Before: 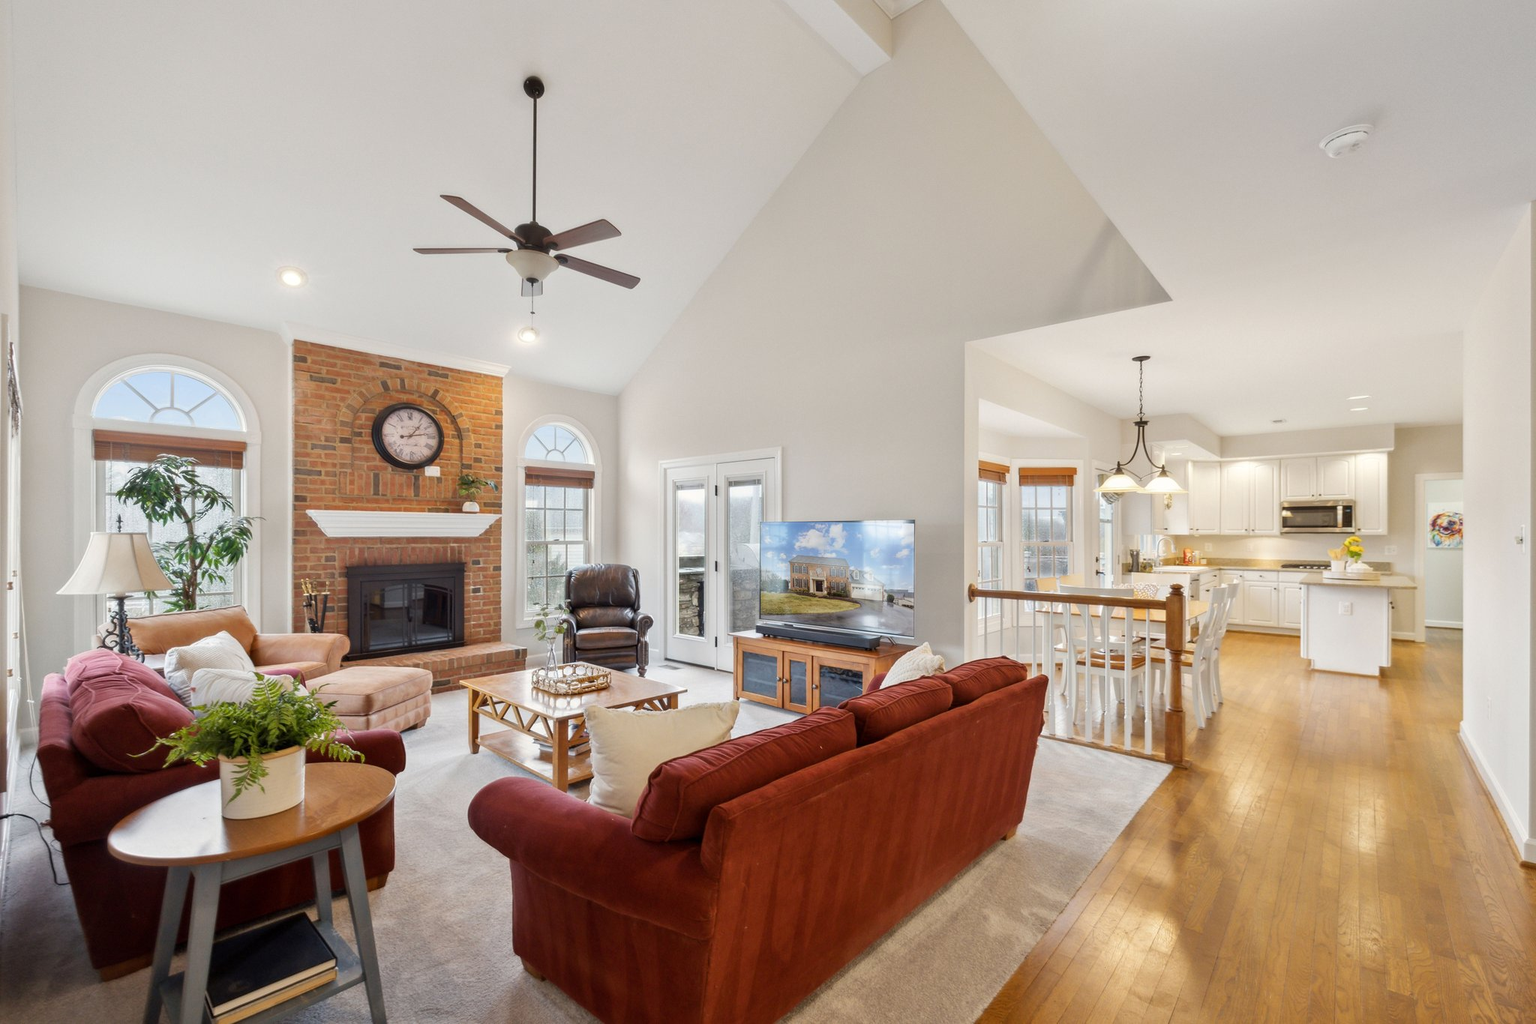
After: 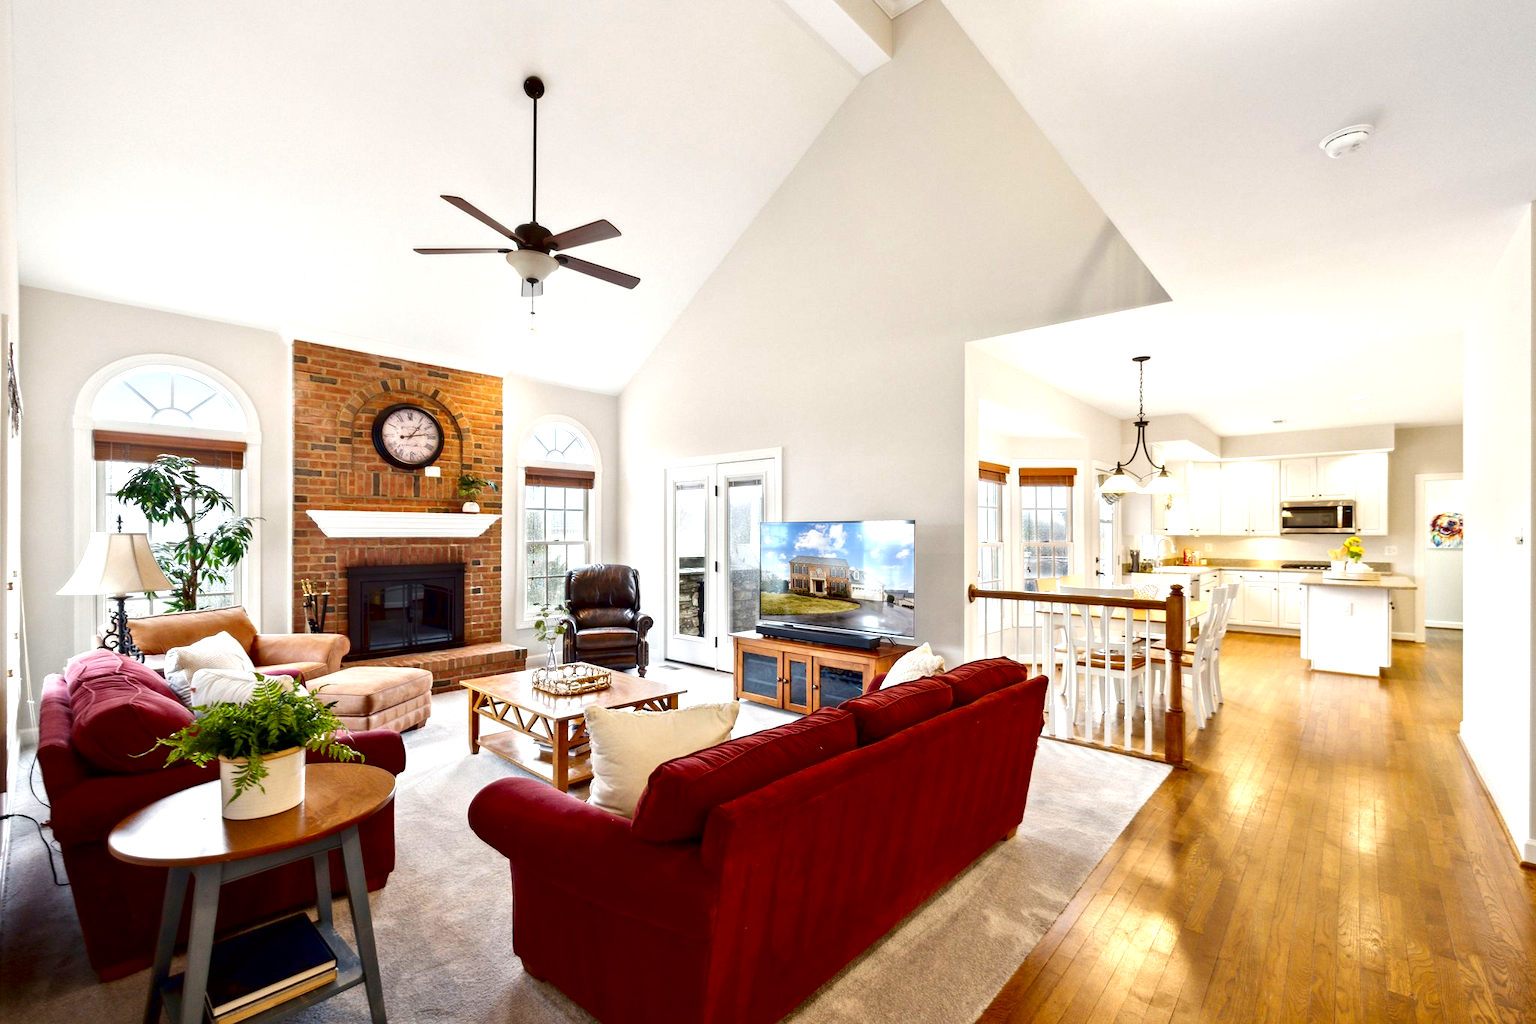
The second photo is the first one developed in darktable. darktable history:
exposure: black level correction 0.012, exposure 0.7 EV, compensate exposure bias true, compensate highlight preservation false
contrast brightness saturation: contrast 0.1, brightness -0.26, saturation 0.14
